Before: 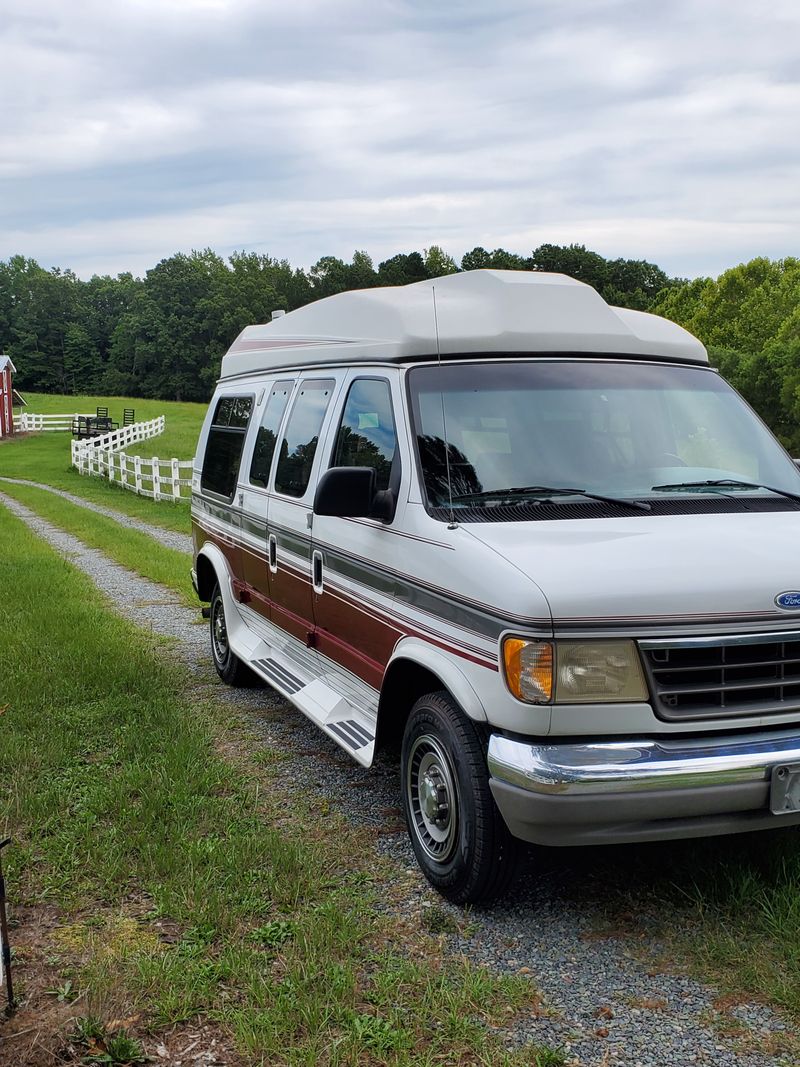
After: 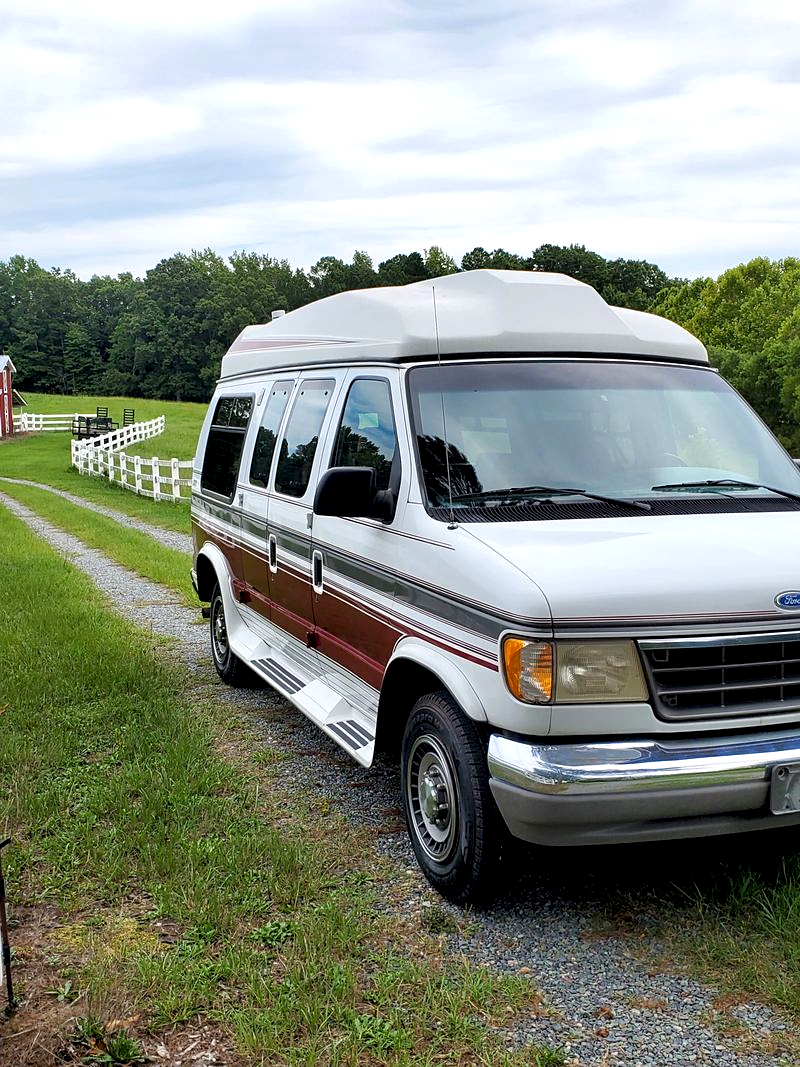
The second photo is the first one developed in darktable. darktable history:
exposure: black level correction 0.005, exposure 0.412 EV, compensate exposure bias true, compensate highlight preservation false
sharpen: amount 0.208
